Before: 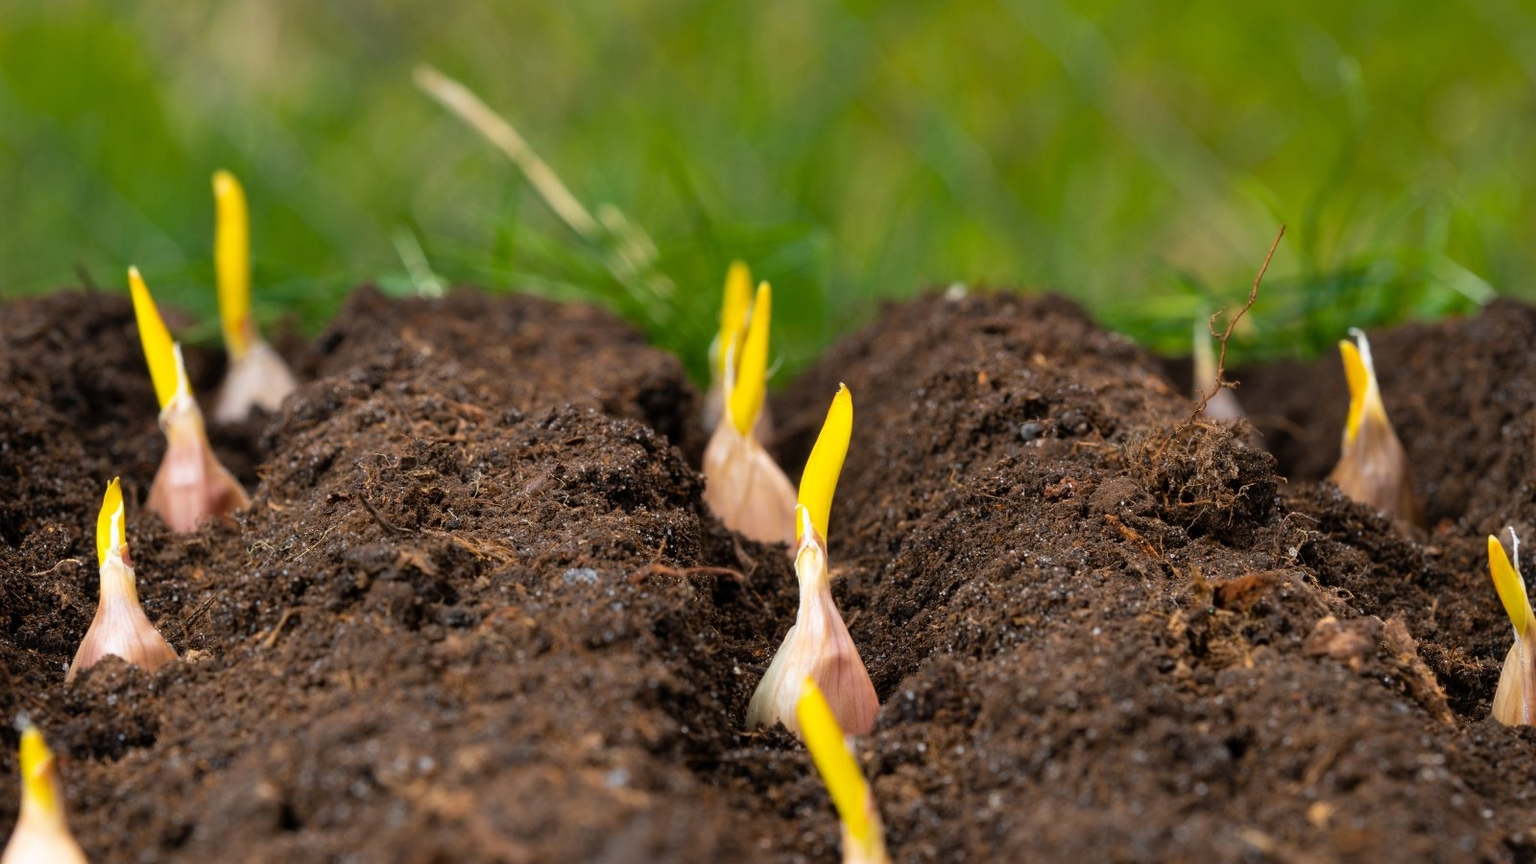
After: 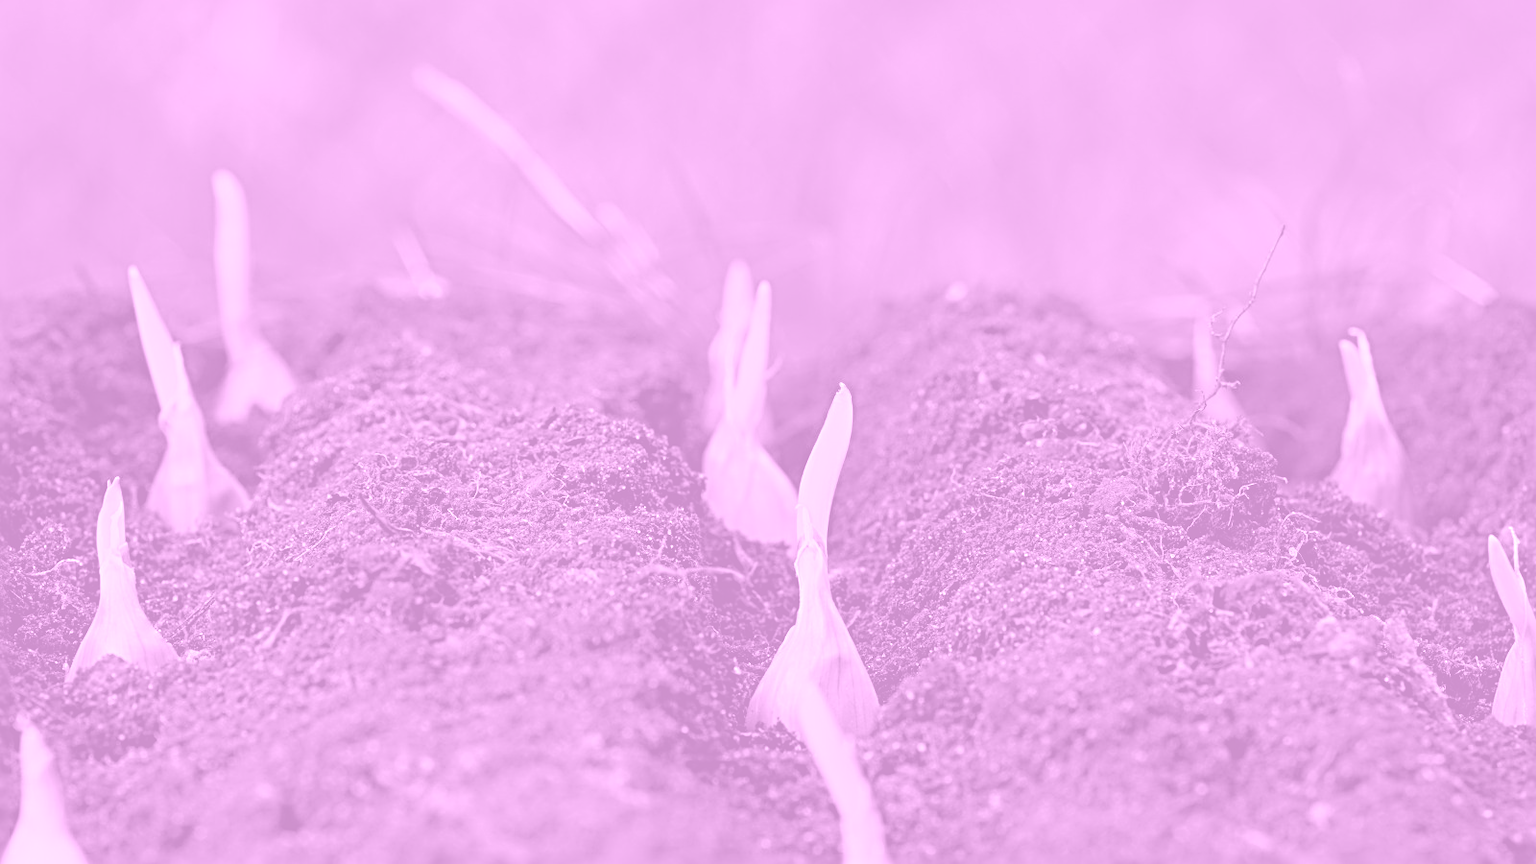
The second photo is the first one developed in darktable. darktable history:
colorize: hue 331.2°, saturation 69%, source mix 30.28%, lightness 69.02%, version 1
color correction: highlights a* 10.12, highlights b* 39.04, shadows a* 14.62, shadows b* 3.37
color balance rgb: linear chroma grading › global chroma 15%, perceptual saturation grading › global saturation 30%
sharpen: radius 3.69, amount 0.928
